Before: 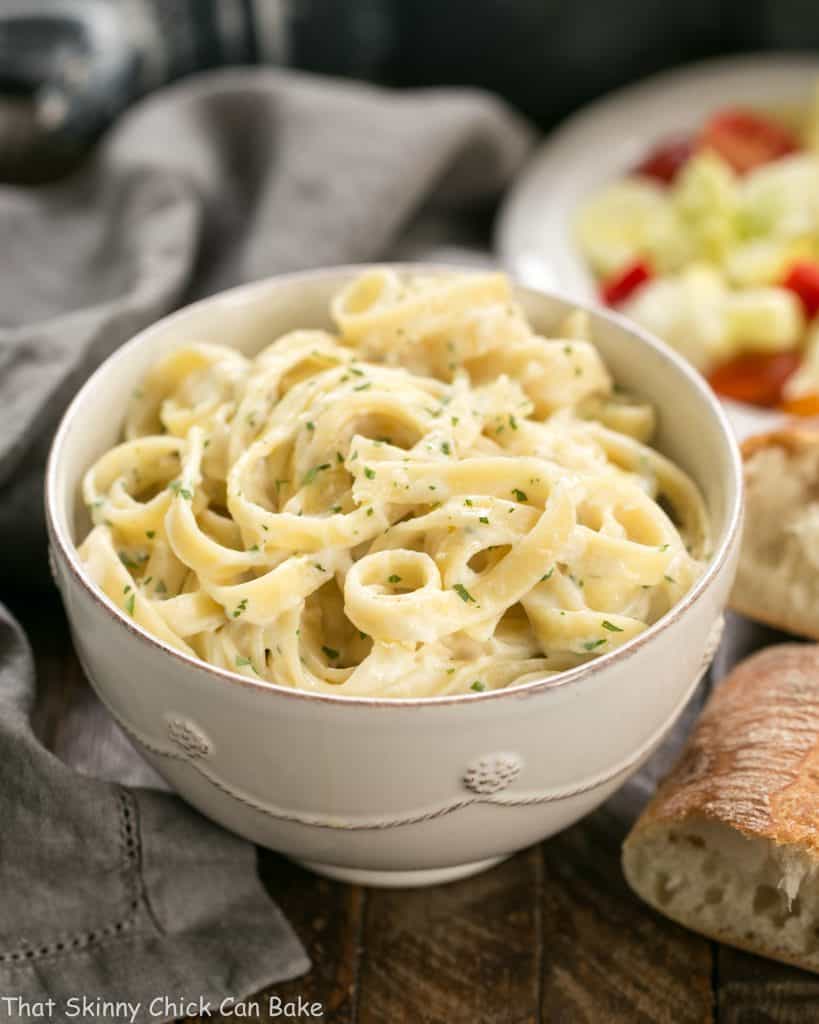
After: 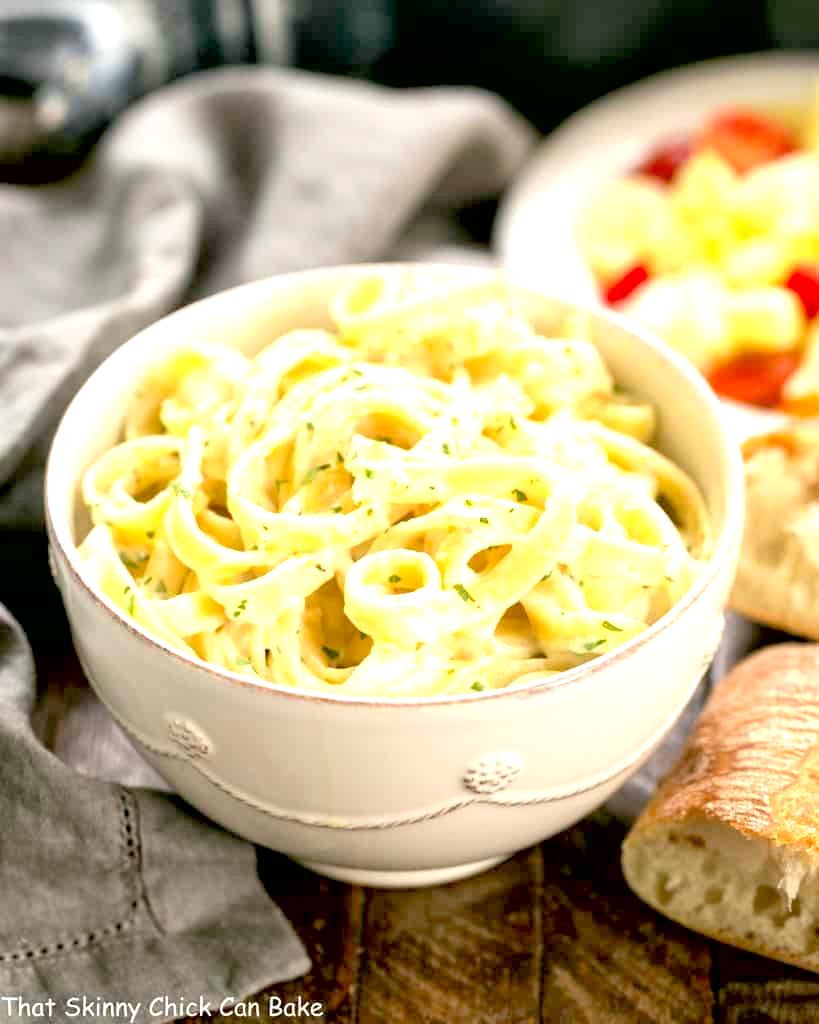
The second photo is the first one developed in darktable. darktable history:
exposure: black level correction 0.01, exposure 1 EV, compensate highlight preservation false
contrast brightness saturation: brightness 0.09, saturation 0.19
